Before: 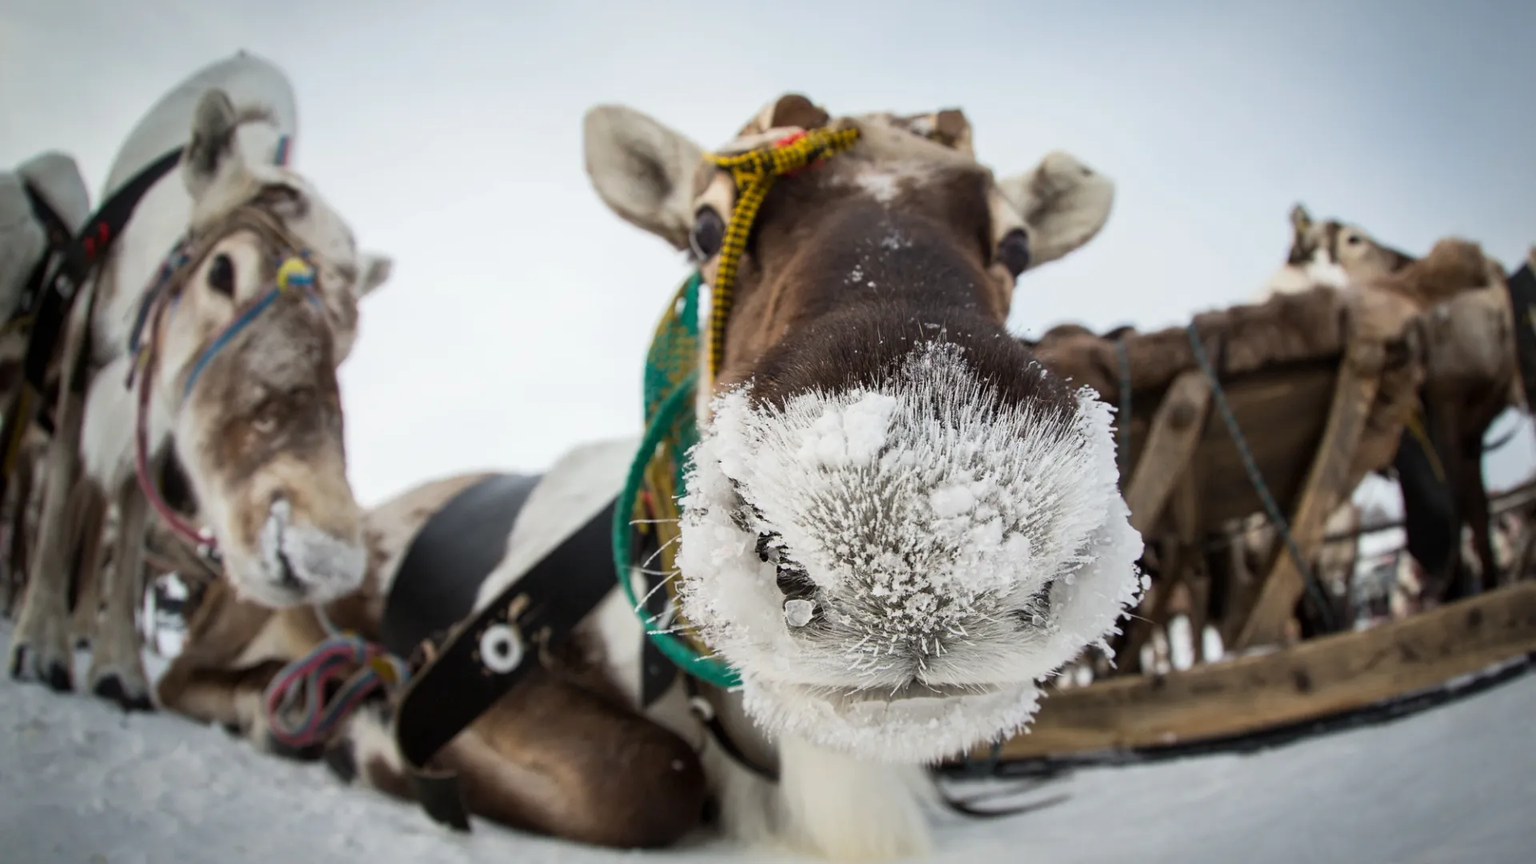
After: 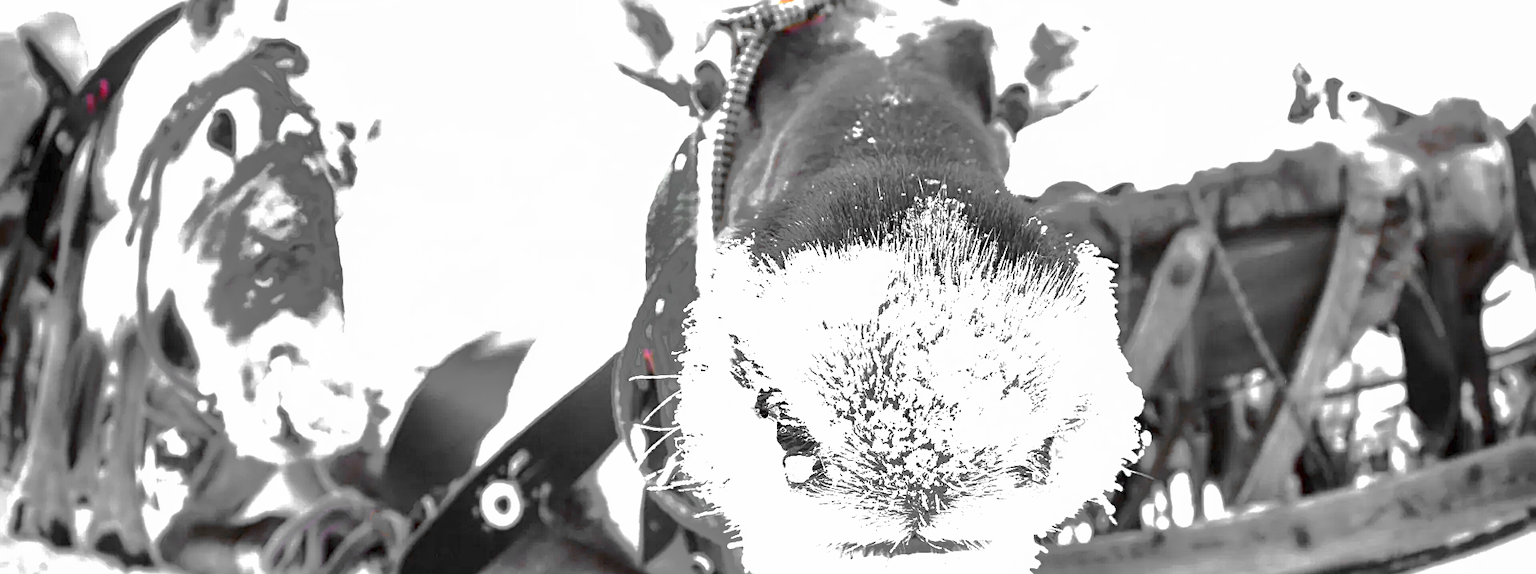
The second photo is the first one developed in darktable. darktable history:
color zones: curves: ch0 [(0, 0.65) (0.096, 0.644) (0.221, 0.539) (0.429, 0.5) (0.571, 0.5) (0.714, 0.5) (0.857, 0.5) (1, 0.65)]; ch1 [(0, 0.5) (0.143, 0.5) (0.257, -0.002) (0.429, 0.04) (0.571, -0.001) (0.714, -0.015) (0.857, 0.024) (1, 0.5)]
exposure: exposure 2.003 EV, compensate highlight preservation false
sharpen: on, module defaults
white balance: red 0.766, blue 1.537
crop: top 16.727%, bottom 16.727%
contrast brightness saturation: contrast 0.08, saturation 0.2
shadows and highlights: shadows 25, highlights -70
